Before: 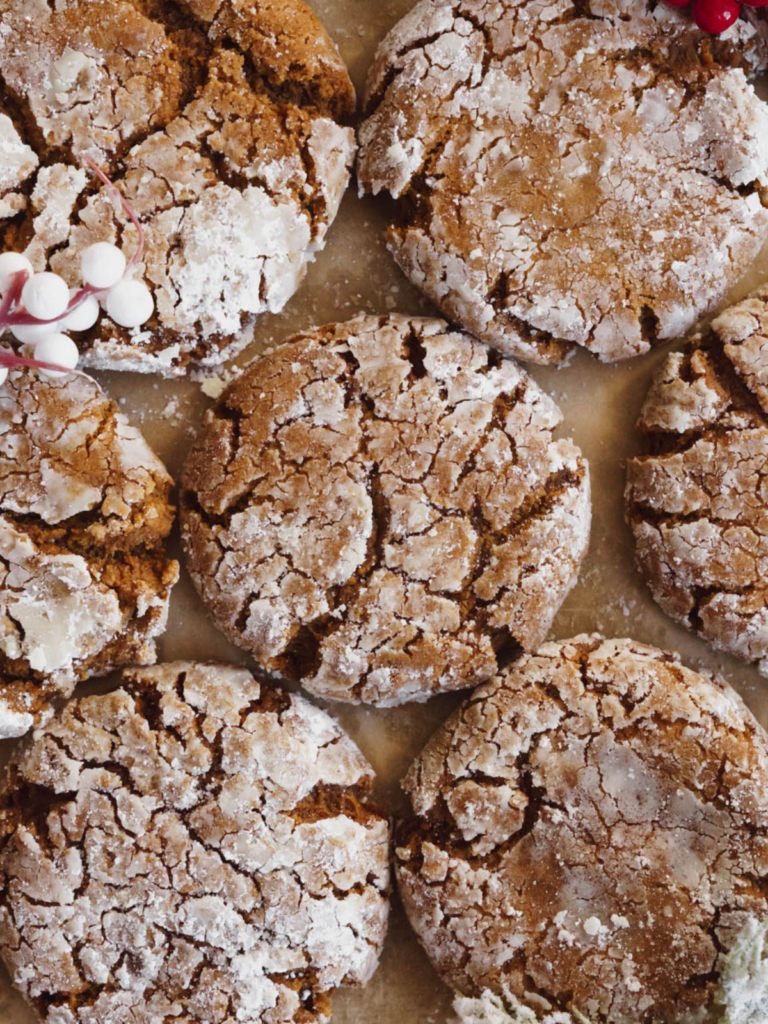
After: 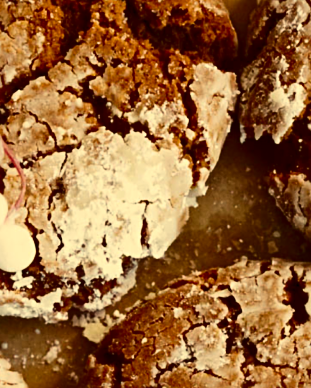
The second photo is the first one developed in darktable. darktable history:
crop: left 15.452%, top 5.459%, right 43.956%, bottom 56.62%
sharpen: radius 2.529, amount 0.323
contrast brightness saturation: contrast 0.22, brightness -0.19, saturation 0.24
white balance: red 1.08, blue 0.791
